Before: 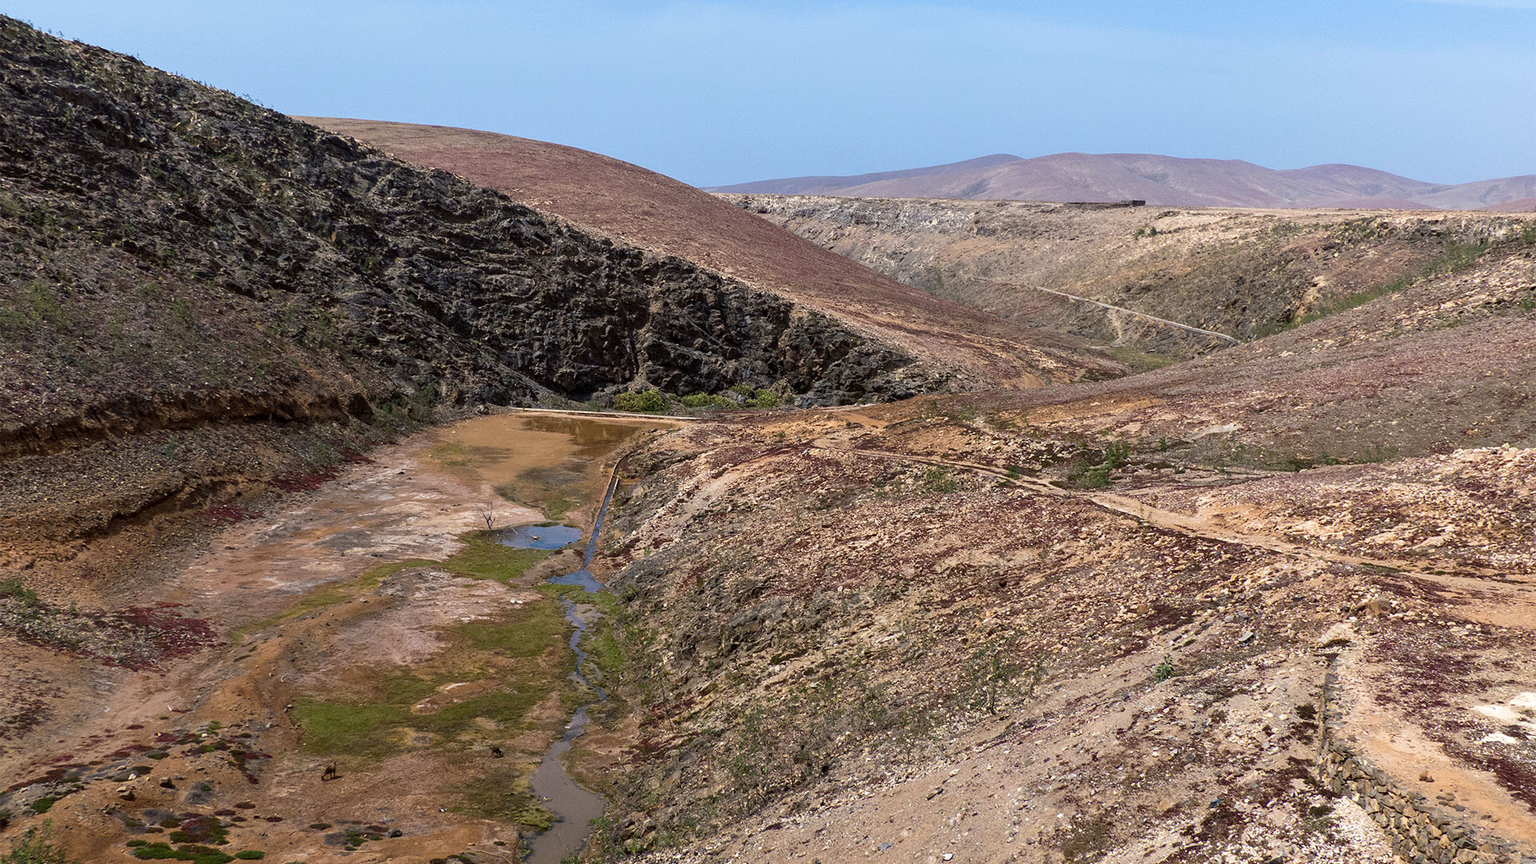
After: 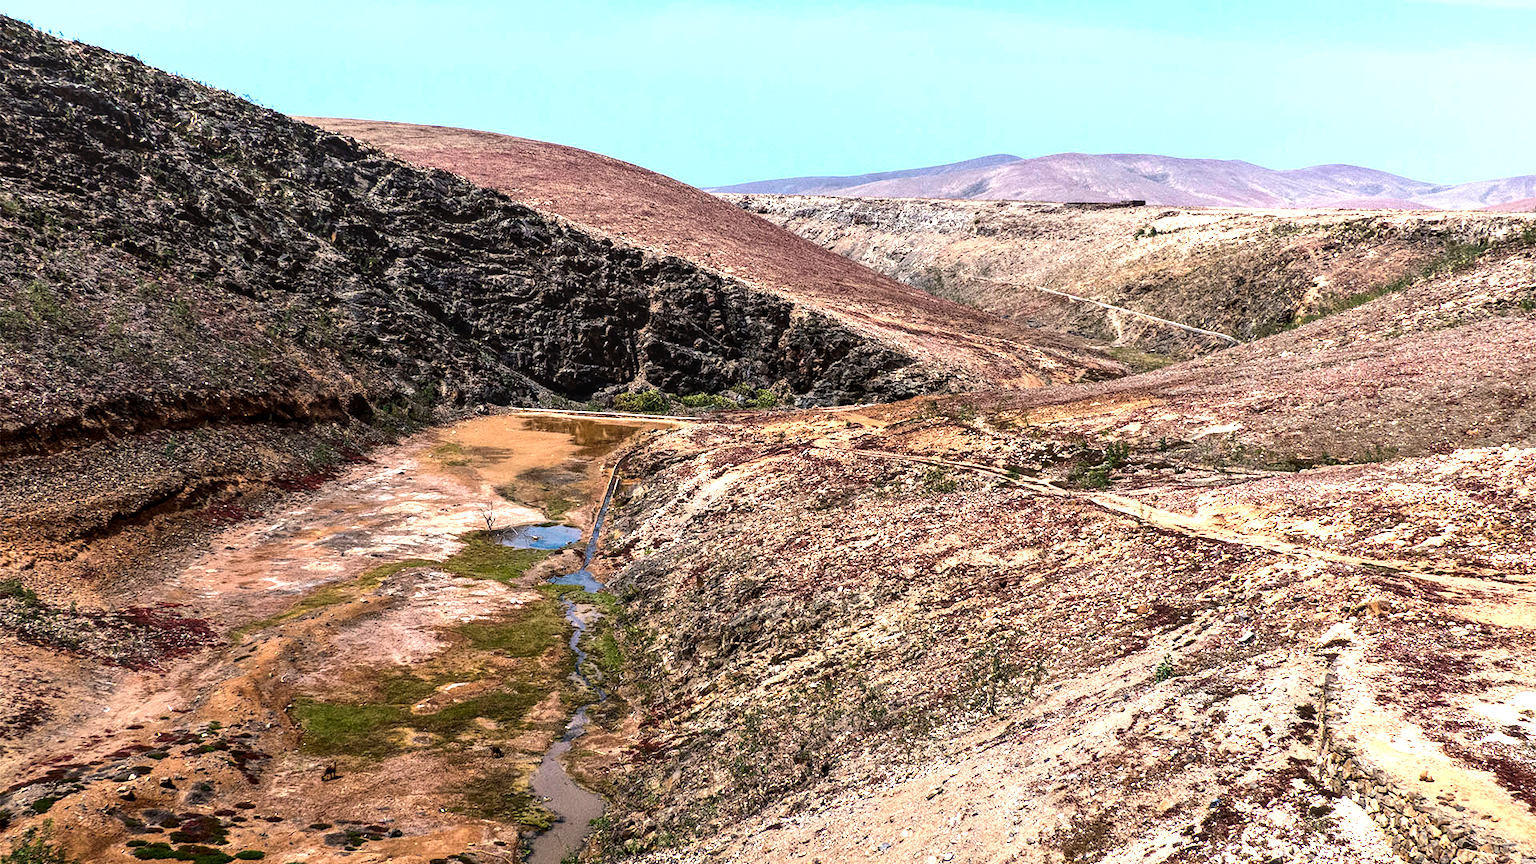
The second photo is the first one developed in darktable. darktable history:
exposure: exposure 0.203 EV, compensate highlight preservation false
shadows and highlights: shadows 31.54, highlights -31.82, soften with gaussian
local contrast: on, module defaults
tone equalizer: -8 EV -1.08 EV, -7 EV -1.03 EV, -6 EV -0.872 EV, -5 EV -0.583 EV, -3 EV 0.609 EV, -2 EV 0.855 EV, -1 EV 1 EV, +0 EV 1.07 EV, edges refinement/feathering 500, mask exposure compensation -1.57 EV, preserve details no
